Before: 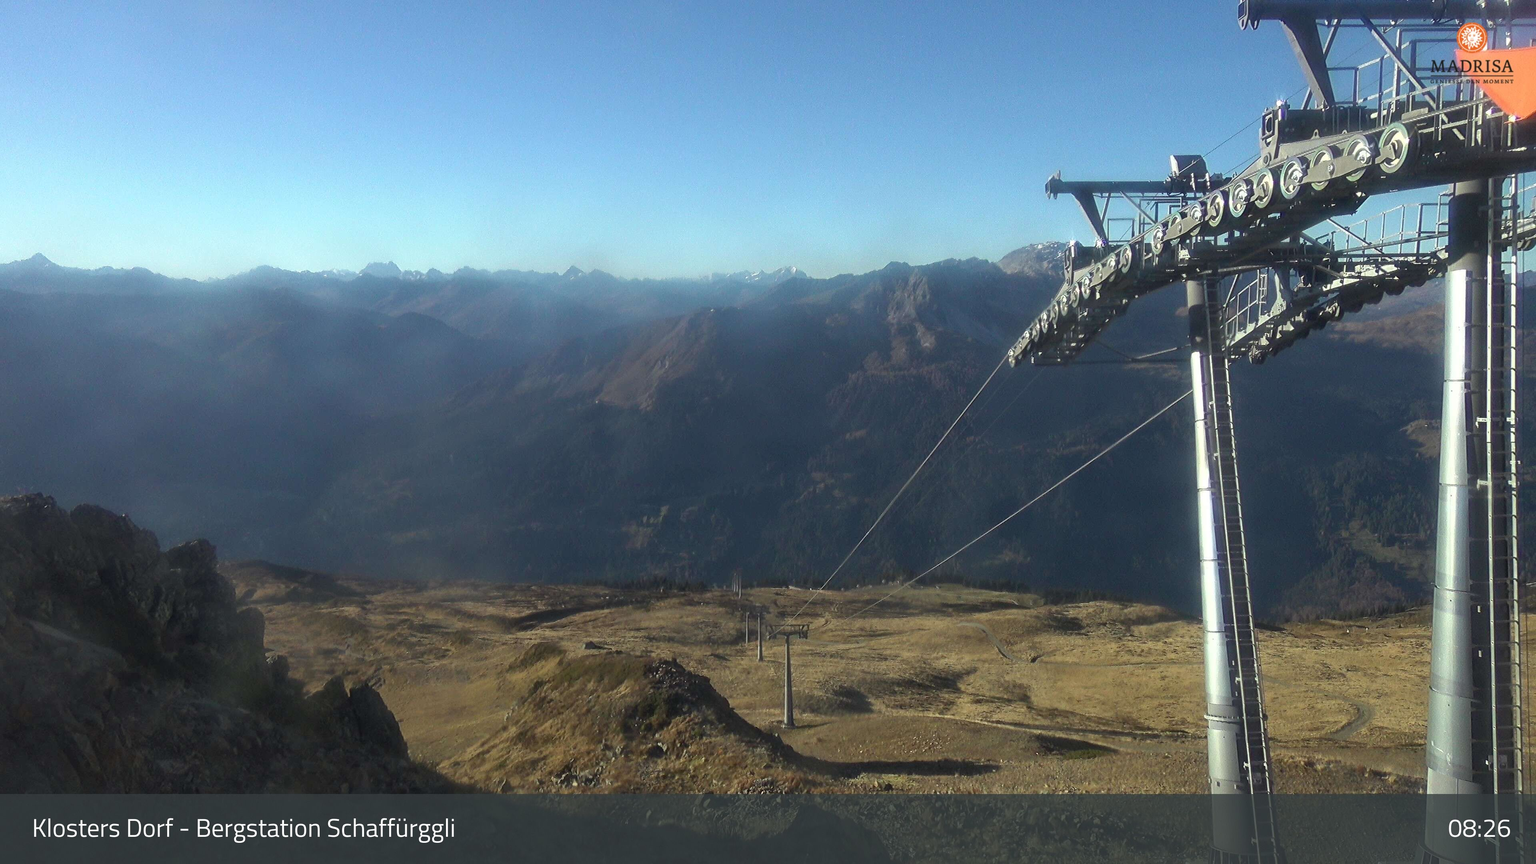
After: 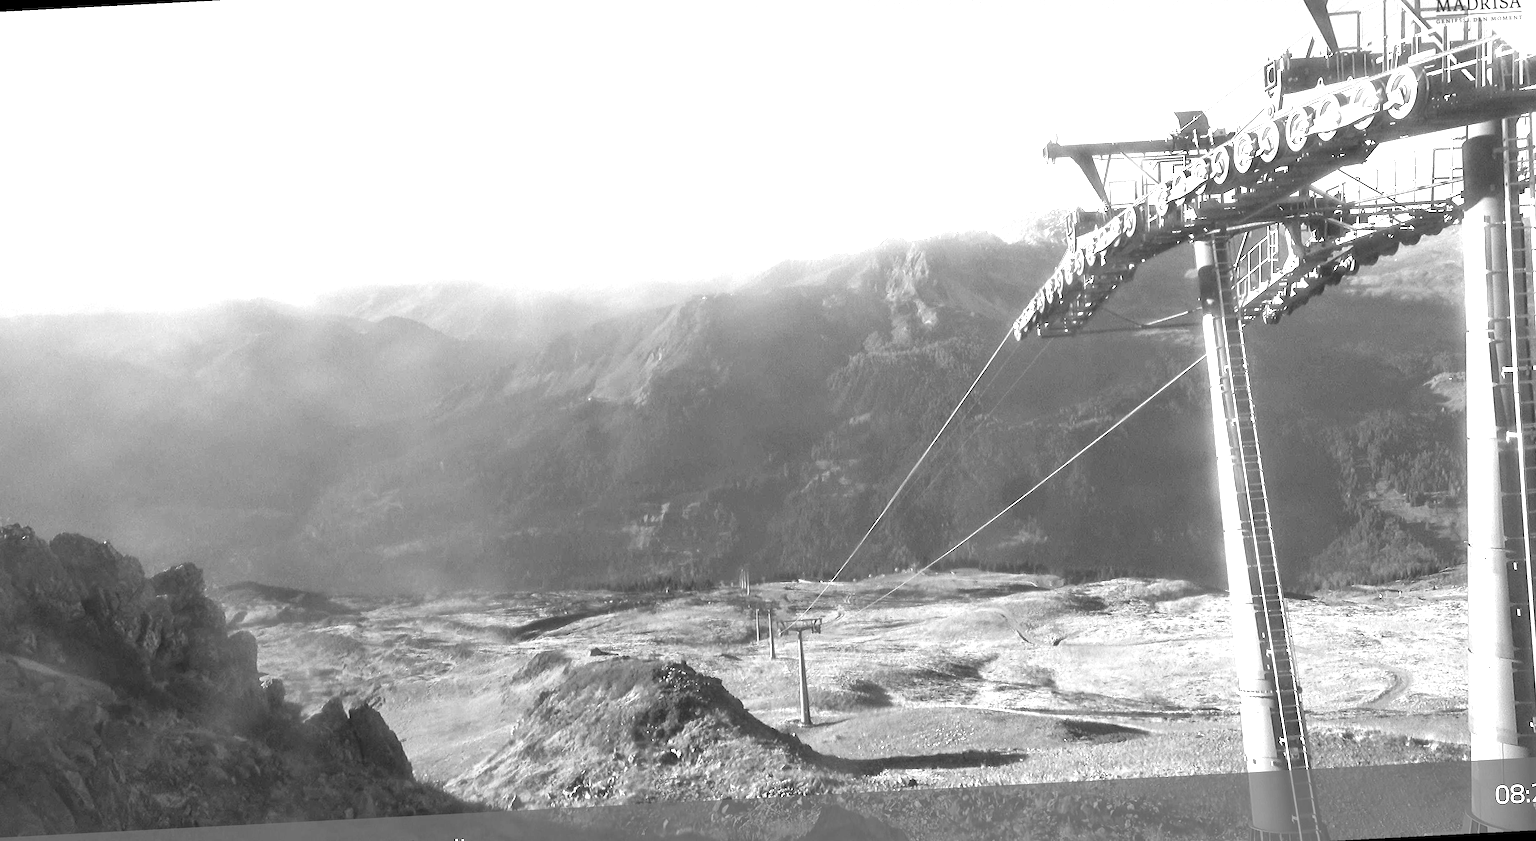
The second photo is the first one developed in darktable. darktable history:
monochrome: on, module defaults
rotate and perspective: rotation -3°, crop left 0.031, crop right 0.968, crop top 0.07, crop bottom 0.93
exposure: exposure 2.003 EV, compensate highlight preservation false
contrast brightness saturation: contrast 0.1, saturation -0.36
color calibration: x 0.372, y 0.386, temperature 4283.97 K
